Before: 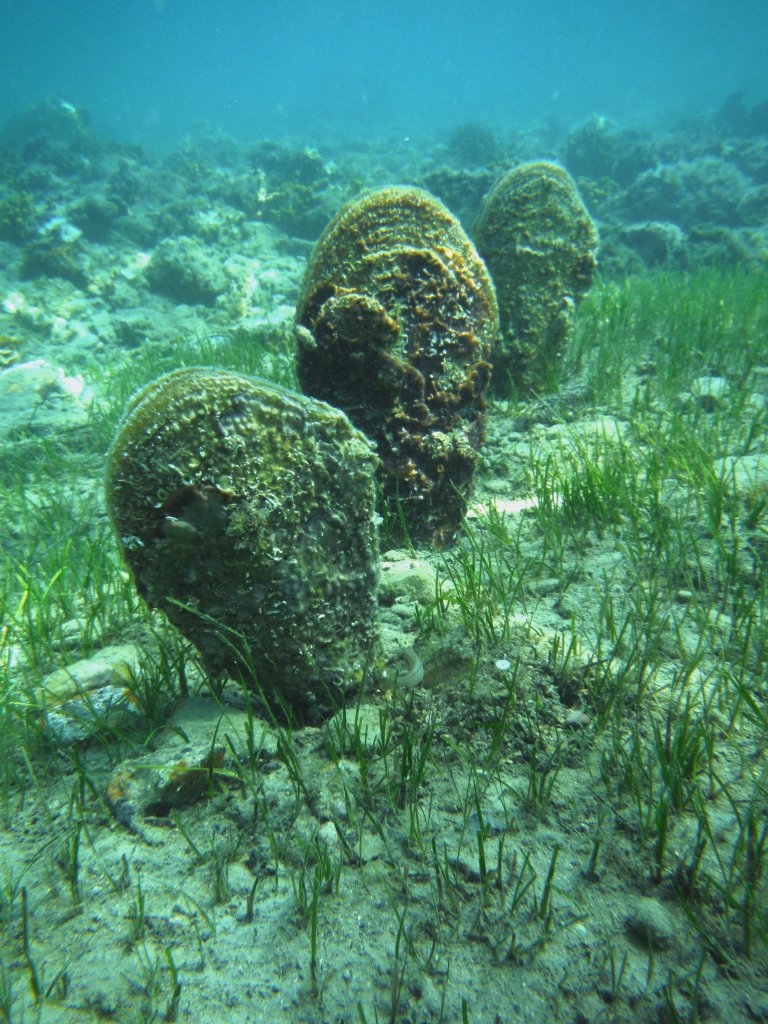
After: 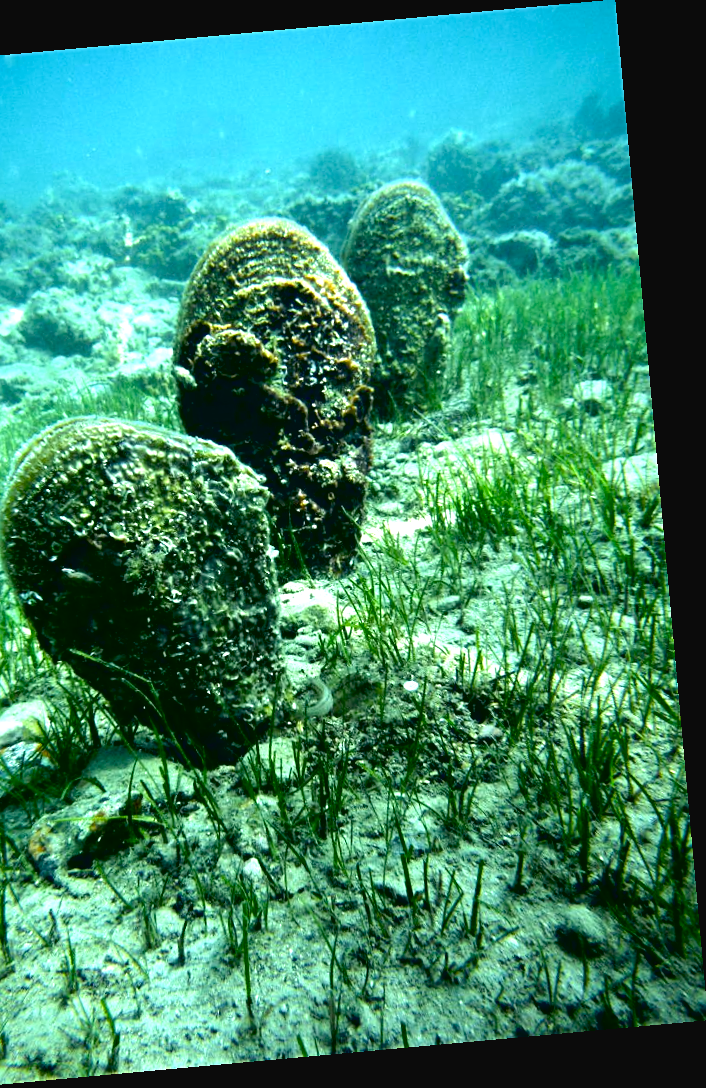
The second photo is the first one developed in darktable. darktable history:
sharpen: amount 0.2
tone equalizer: -8 EV -0.75 EV, -7 EV -0.7 EV, -6 EV -0.6 EV, -5 EV -0.4 EV, -3 EV 0.4 EV, -2 EV 0.6 EV, -1 EV 0.7 EV, +0 EV 0.75 EV, edges refinement/feathering 500, mask exposure compensation -1.57 EV, preserve details no
crop: left 17.582%, bottom 0.031%
contrast brightness saturation: contrast -0.08, brightness -0.04, saturation -0.11
rotate and perspective: rotation -5.2°, automatic cropping off
exposure: black level correction 0.04, exposure 0.5 EV, compensate highlight preservation false
white balance: emerald 1
